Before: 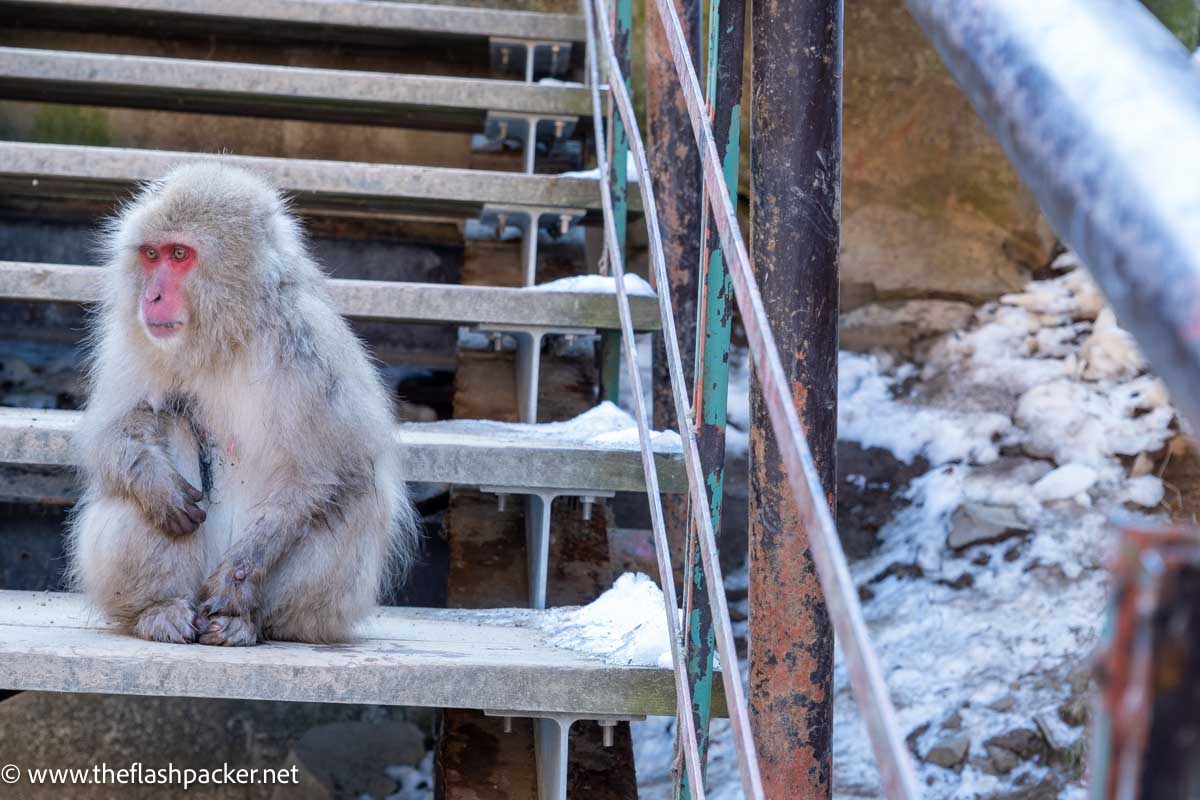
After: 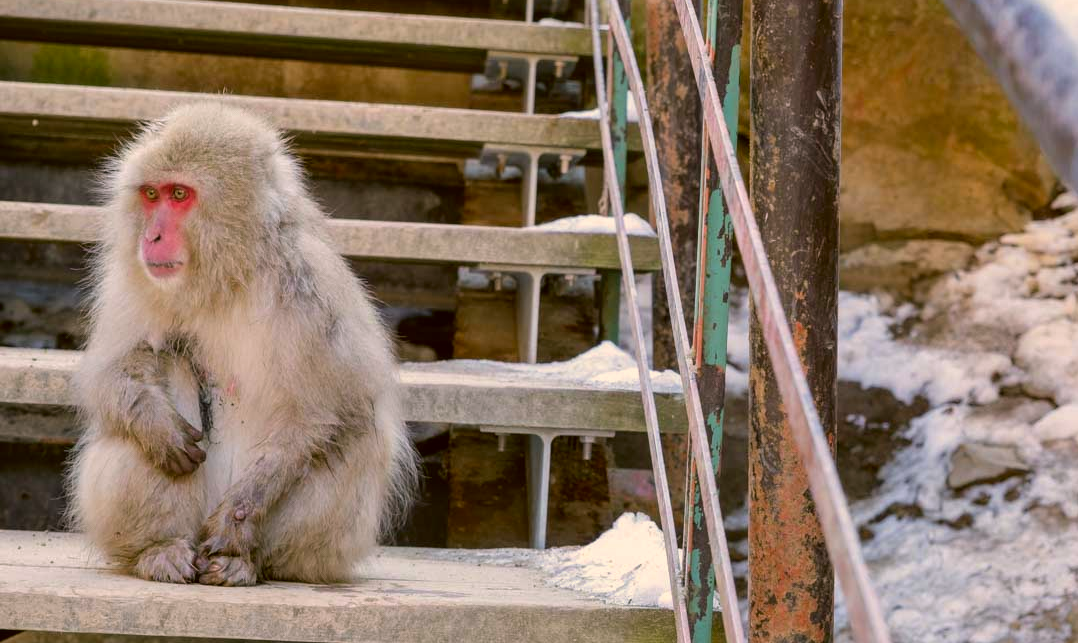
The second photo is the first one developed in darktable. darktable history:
shadows and highlights: shadows -20.54, white point adjustment -1.88, highlights -35.16, highlights color adjustment 52.91%
contrast brightness saturation: saturation 0.103
crop: top 7.506%, right 9.728%, bottom 12.06%
color correction: highlights a* 8.81, highlights b* 15.16, shadows a* -0.432, shadows b* 26.3
